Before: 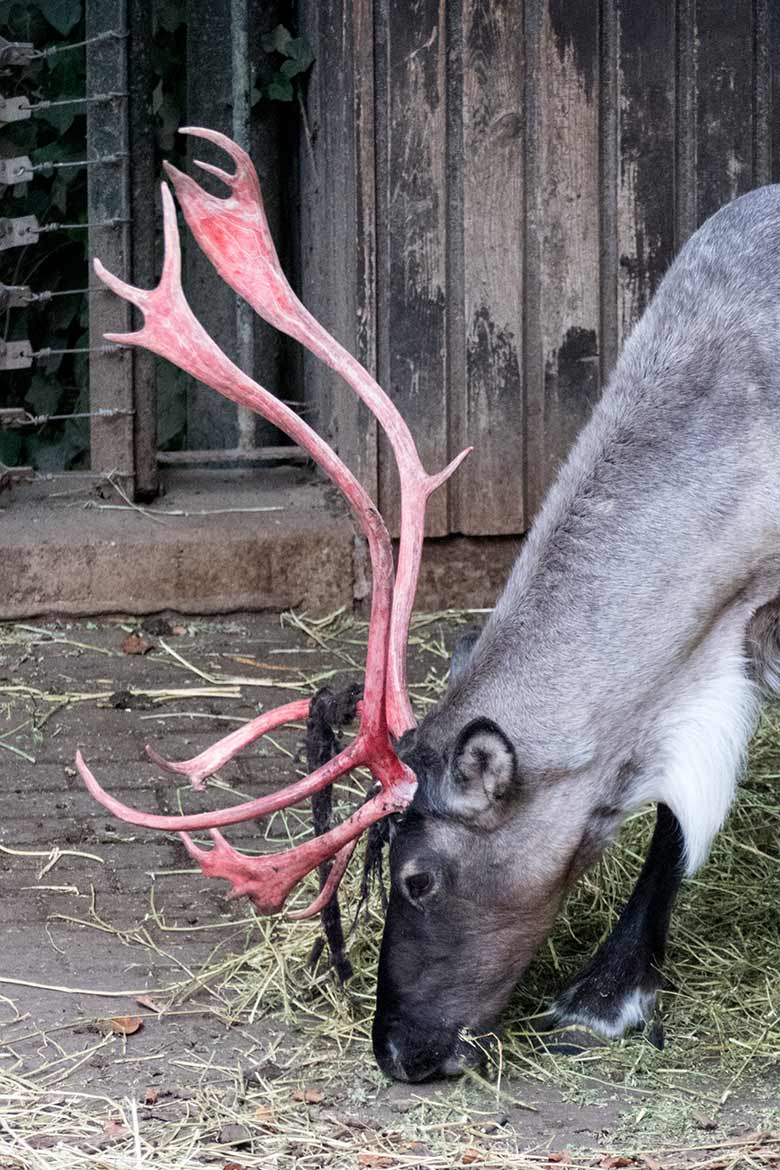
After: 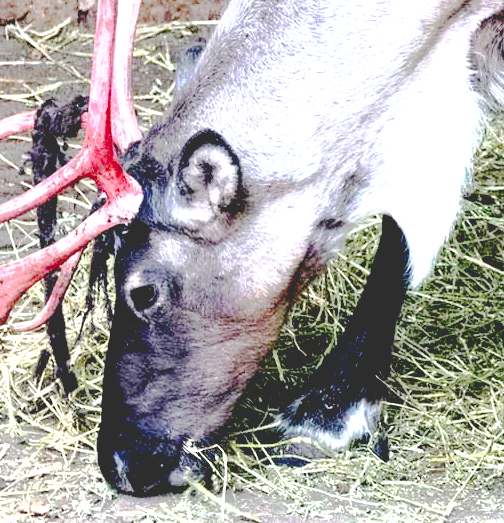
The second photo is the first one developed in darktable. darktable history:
exposure: black level correction 0, exposure 1.199 EV, compensate highlight preservation false
base curve: curves: ch0 [(0.065, 0.026) (0.236, 0.358) (0.53, 0.546) (0.777, 0.841) (0.924, 0.992)], preserve colors none
crop and rotate: left 35.314%, top 50.283%, bottom 4.987%
